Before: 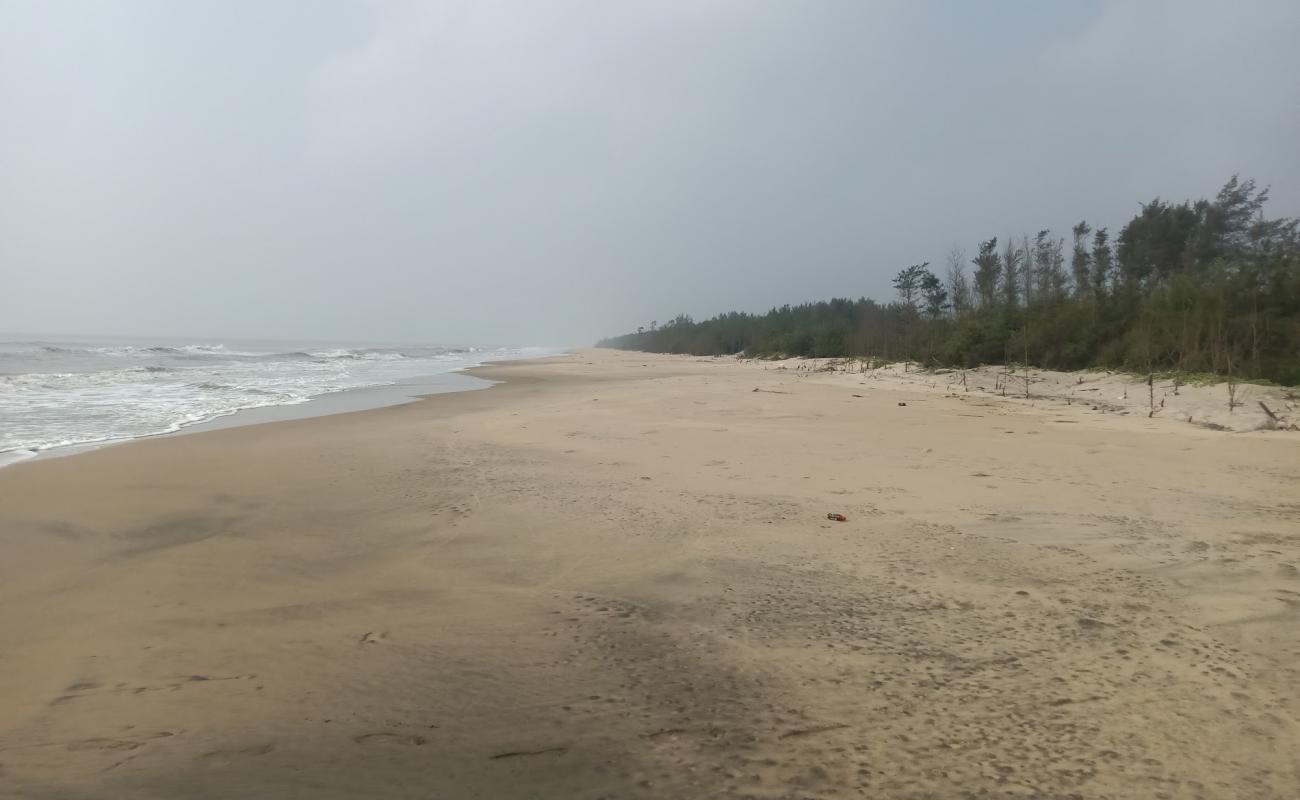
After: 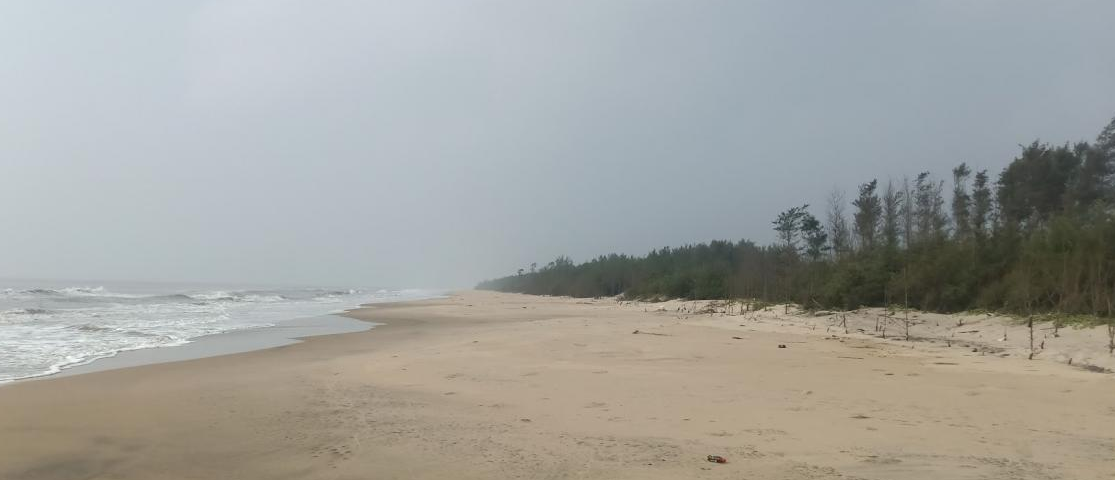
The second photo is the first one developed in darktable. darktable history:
crop and rotate: left 9.232%, top 7.343%, right 4.968%, bottom 32.645%
